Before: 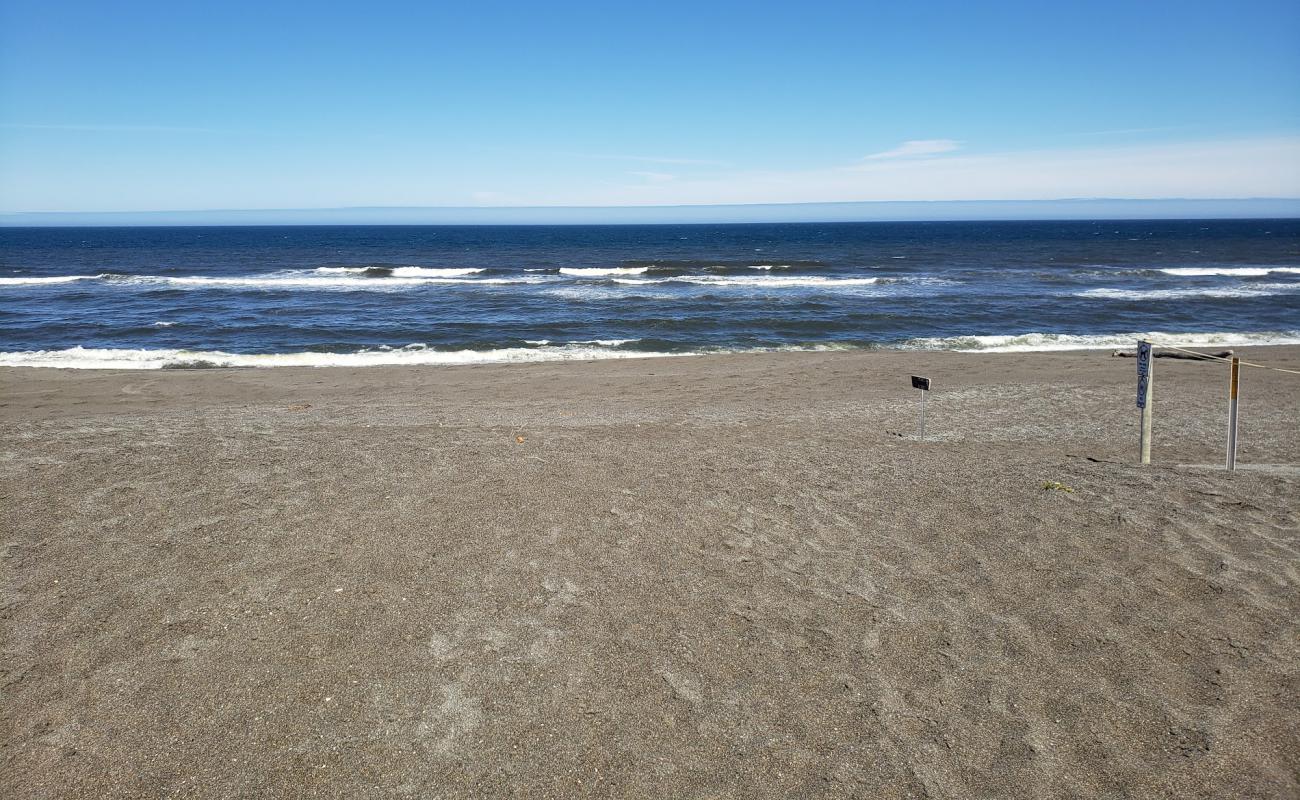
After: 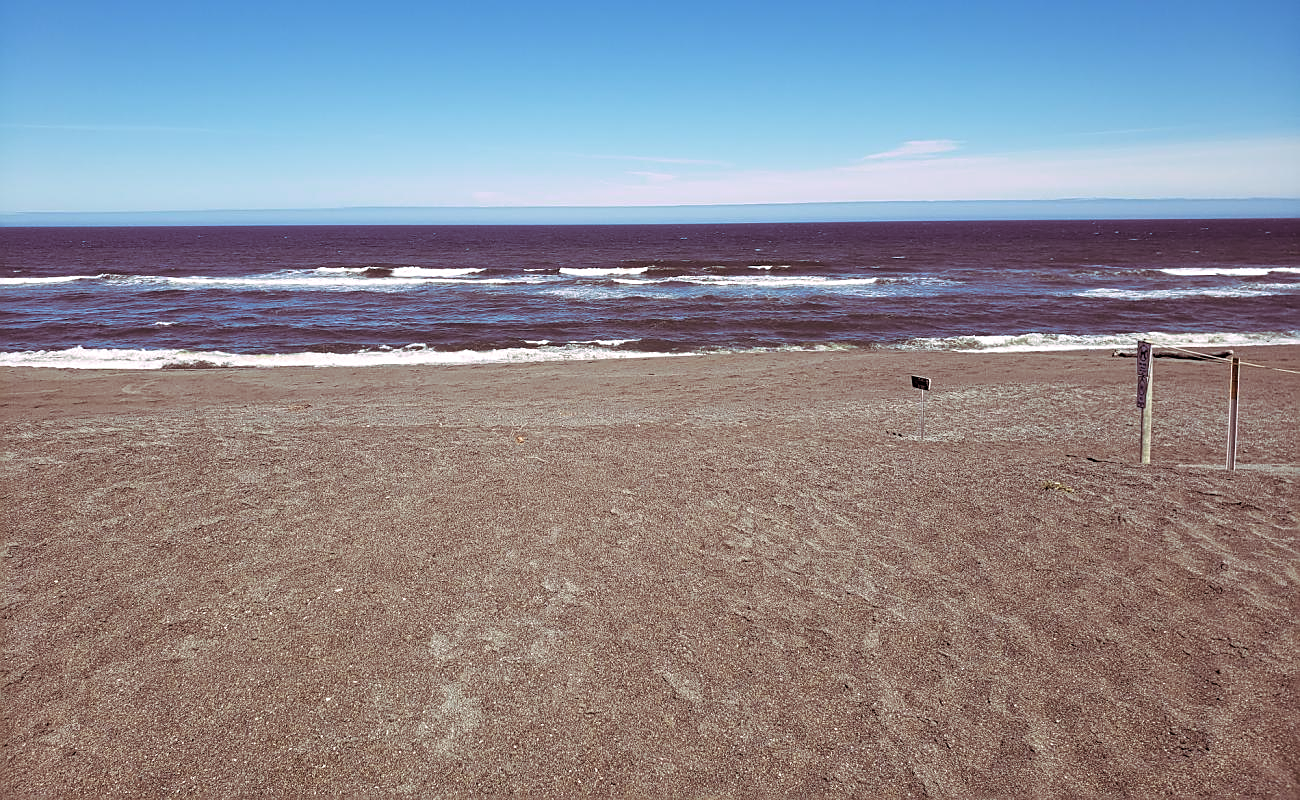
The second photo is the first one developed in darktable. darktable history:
split-toning: highlights › hue 298.8°, highlights › saturation 0.73, compress 41.76%
sharpen: on, module defaults
